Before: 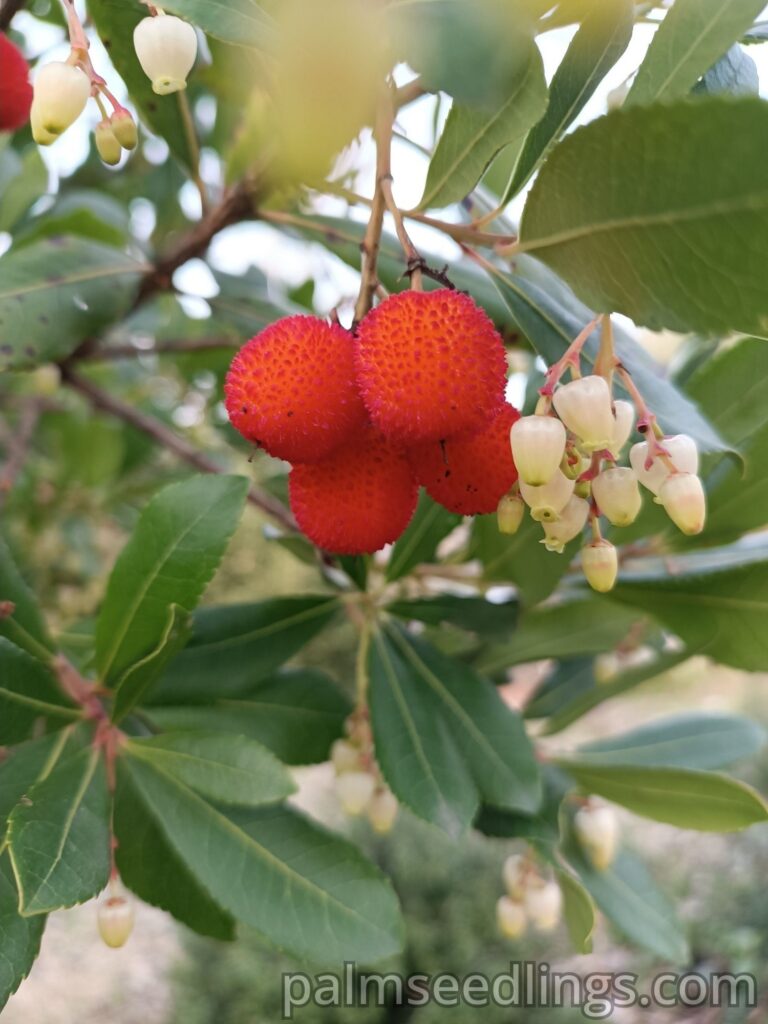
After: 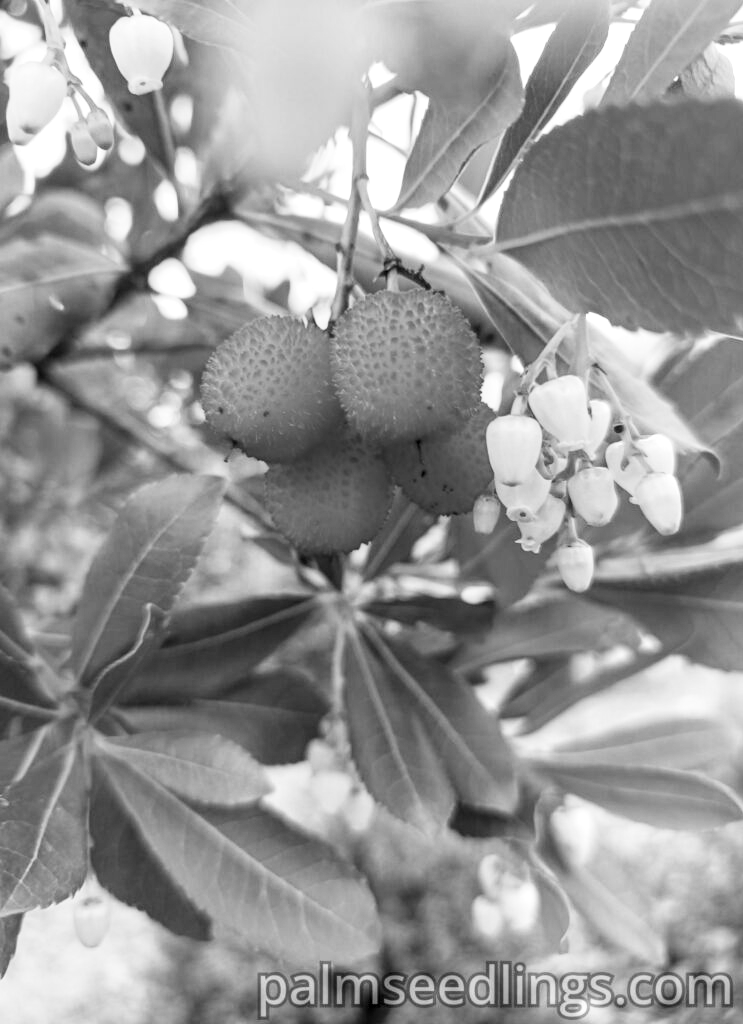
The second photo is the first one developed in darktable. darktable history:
crop and rotate: left 3.238%
exposure: exposure 0.236 EV, compensate highlight preservation false
tone curve: curves: ch0 [(0, 0) (0.051, 0.03) (0.096, 0.071) (0.241, 0.247) (0.455, 0.525) (0.594, 0.697) (0.741, 0.845) (0.871, 0.933) (1, 0.984)]; ch1 [(0, 0) (0.1, 0.038) (0.318, 0.243) (0.399, 0.351) (0.478, 0.469) (0.499, 0.499) (0.534, 0.549) (0.565, 0.594) (0.601, 0.634) (0.666, 0.7) (1, 1)]; ch2 [(0, 0) (0.453, 0.45) (0.479, 0.483) (0.504, 0.499) (0.52, 0.519) (0.541, 0.559) (0.592, 0.612) (0.824, 0.815) (1, 1)], color space Lab, independent channels, preserve colors none
local contrast: on, module defaults
monochrome: a -35.87, b 49.73, size 1.7
